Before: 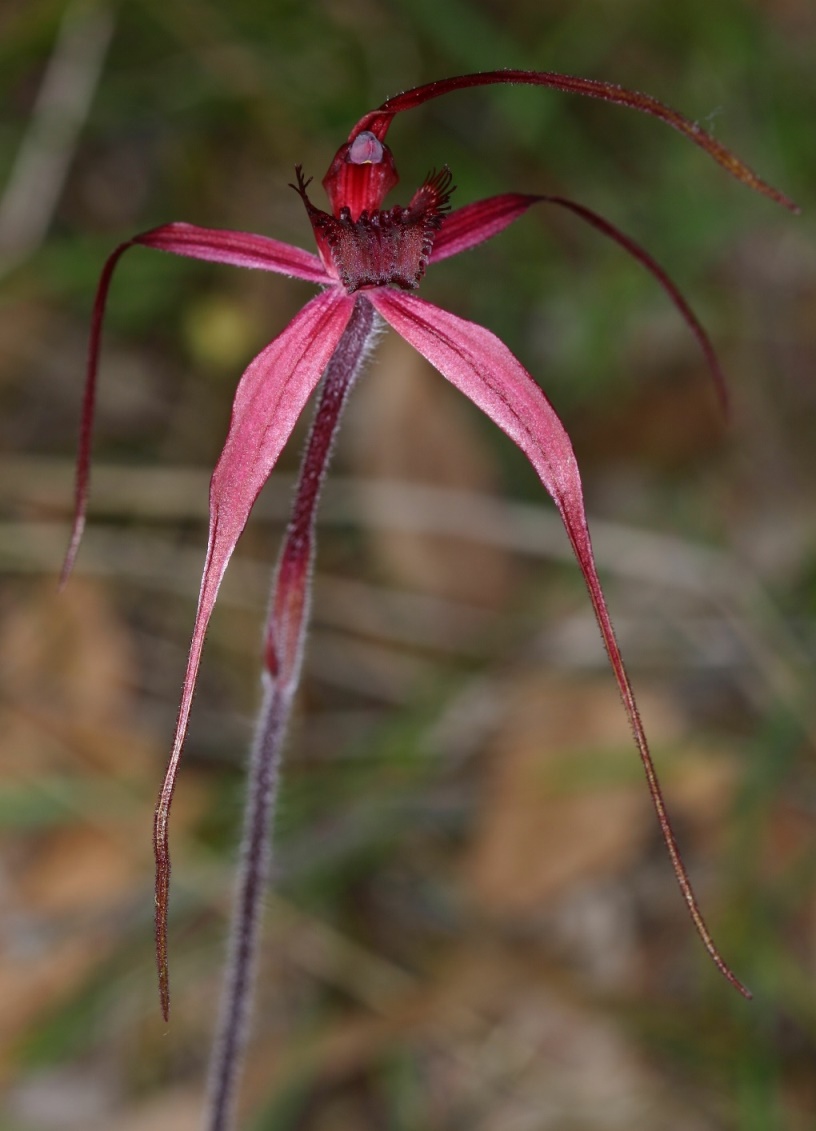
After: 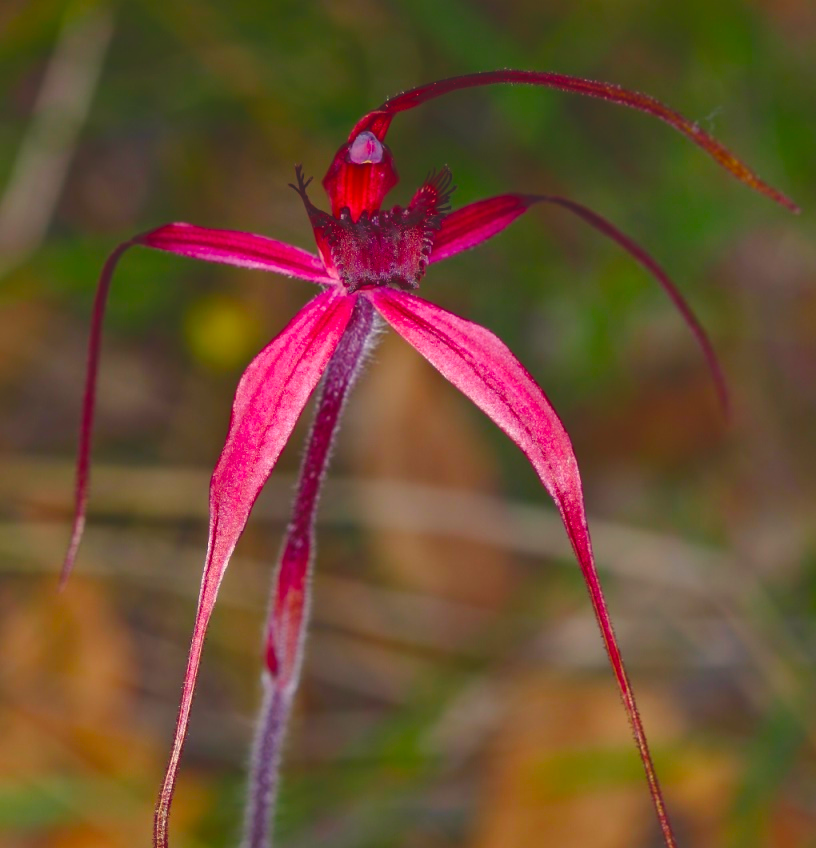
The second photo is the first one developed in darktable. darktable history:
color balance rgb: shadows lift › chroma 3%, shadows lift › hue 280.8°, power › hue 330°, highlights gain › chroma 3%, highlights gain › hue 75.6°, global offset › luminance 2%, perceptual saturation grading › global saturation 20%, perceptual saturation grading › highlights -25%, perceptual saturation grading › shadows 50%, global vibrance 20.33%
shadows and highlights: shadows 25, highlights -25
crop: bottom 24.967%
contrast brightness saturation: brightness -0.02, saturation 0.35
